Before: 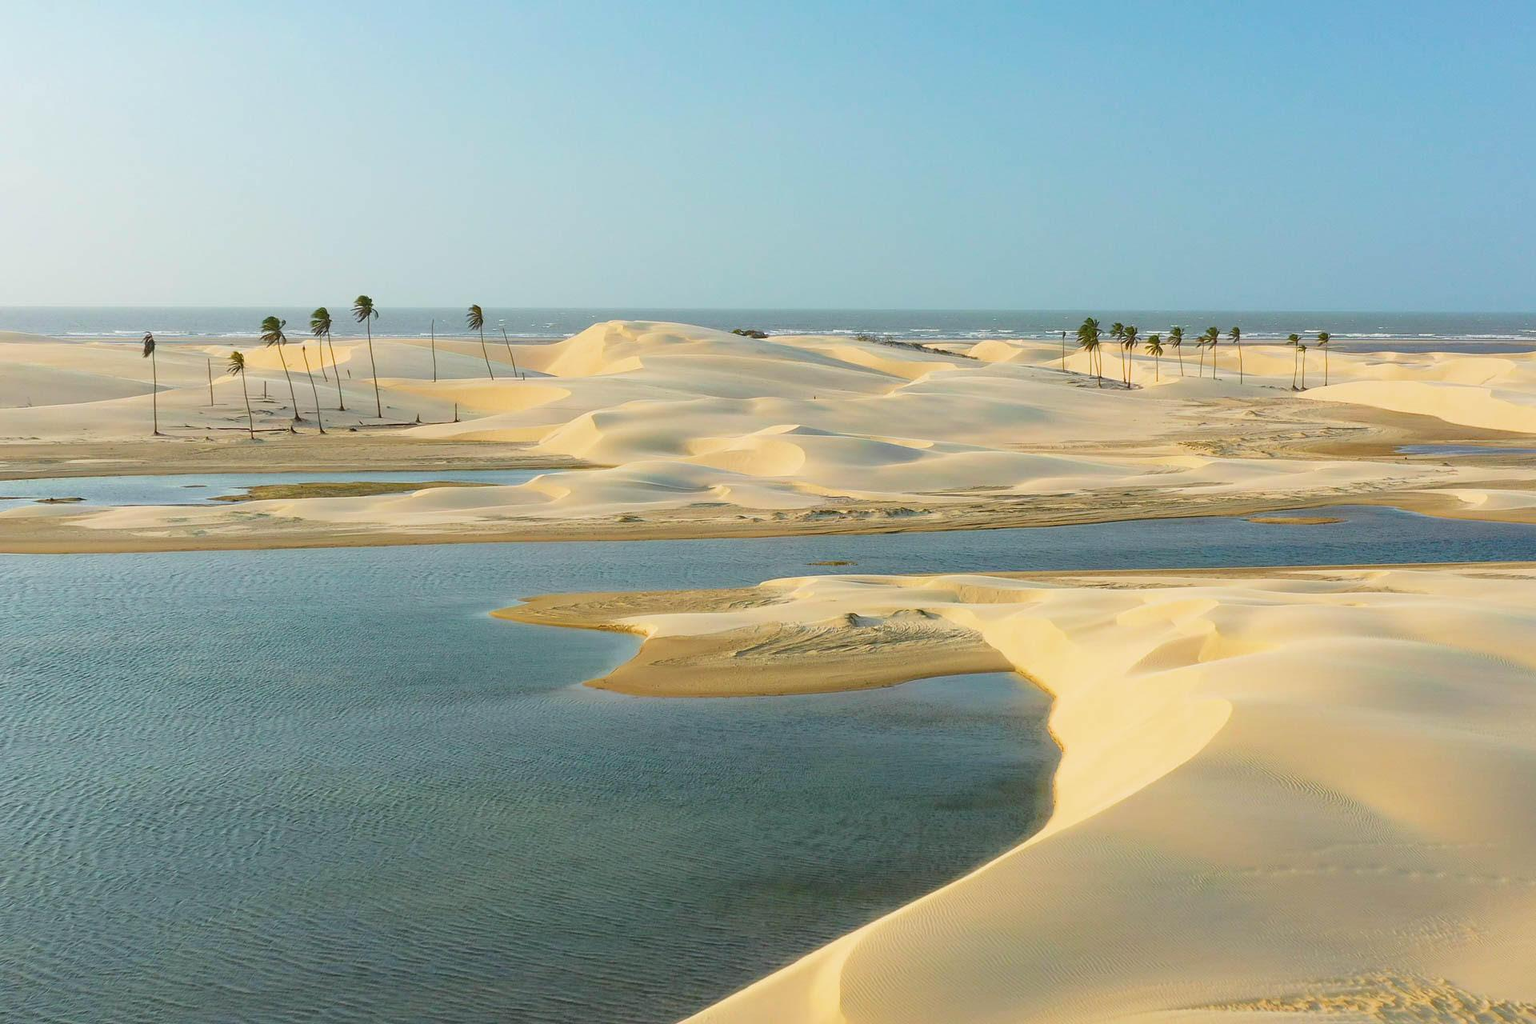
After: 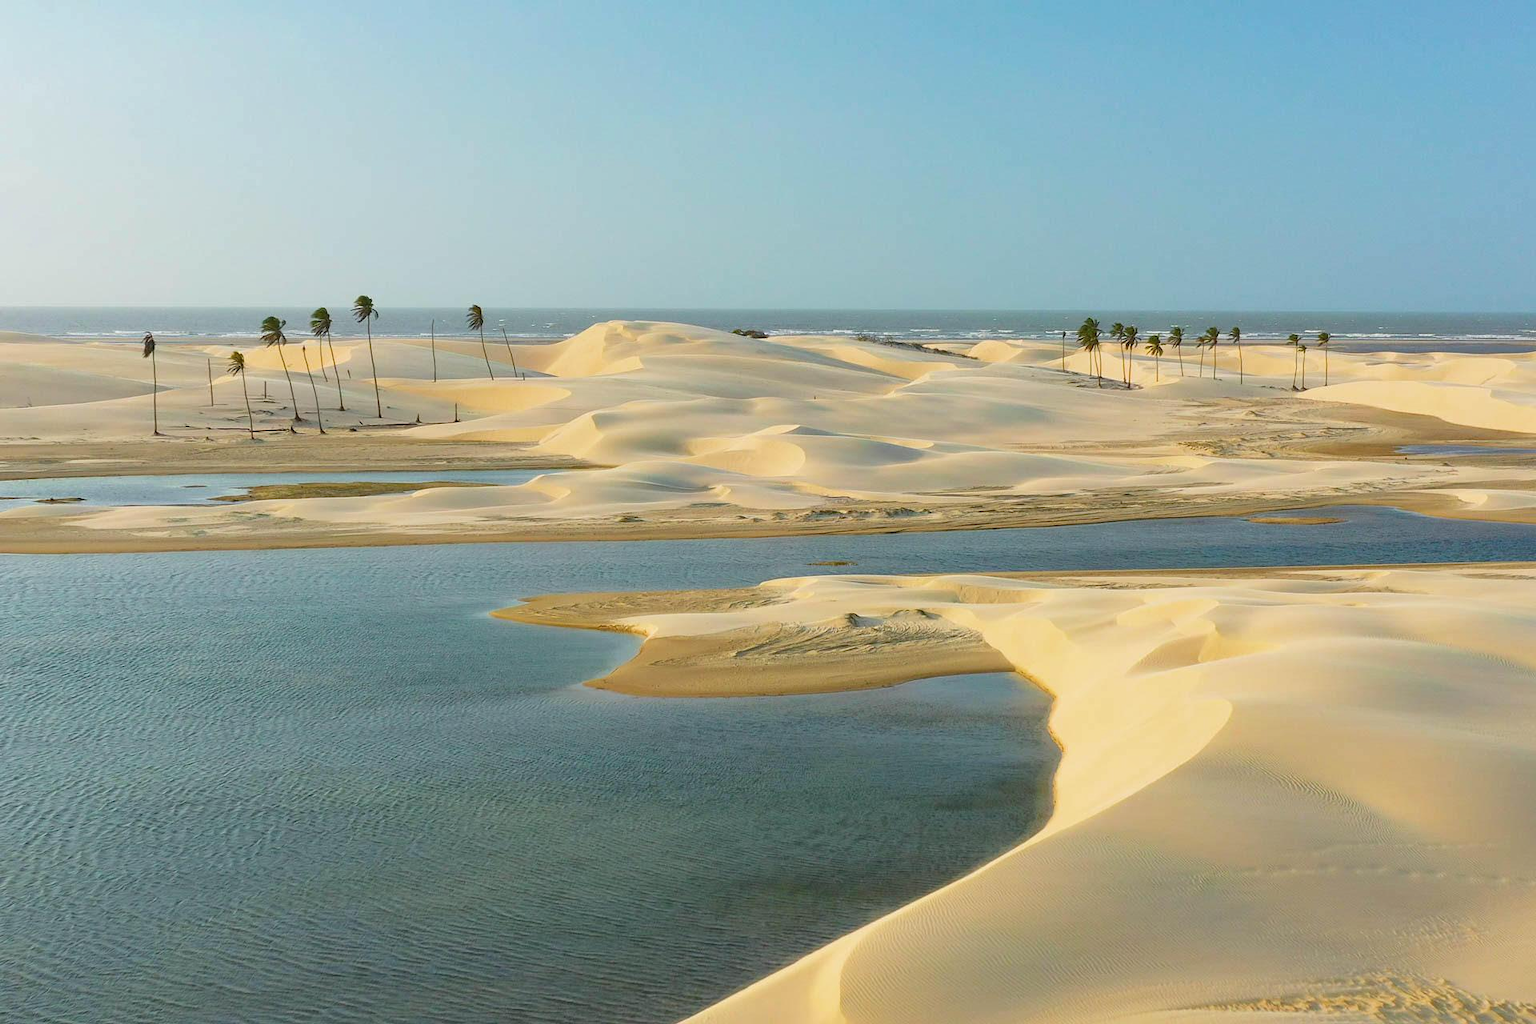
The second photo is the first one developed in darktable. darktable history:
shadows and highlights: shadows 29.32, highlights -29.32, low approximation 0.01, soften with gaussian
